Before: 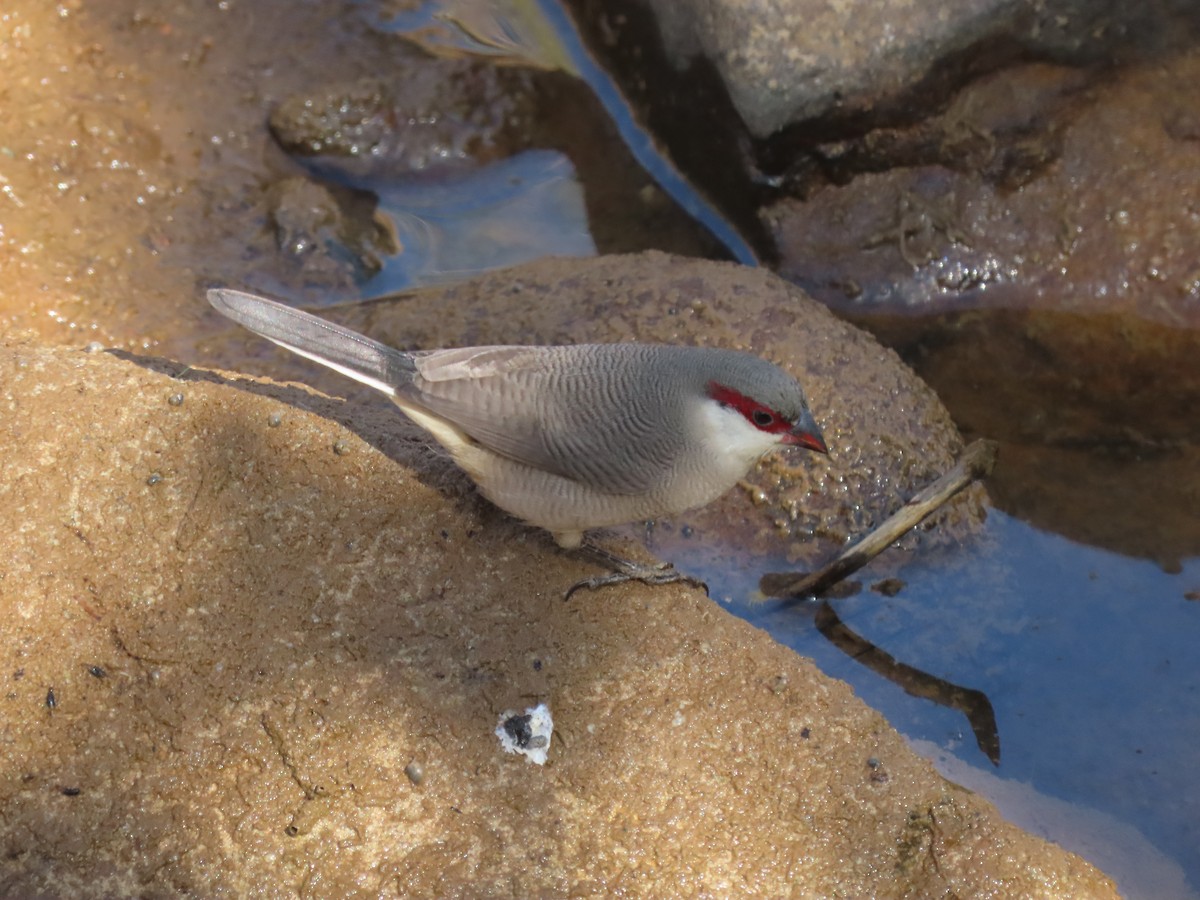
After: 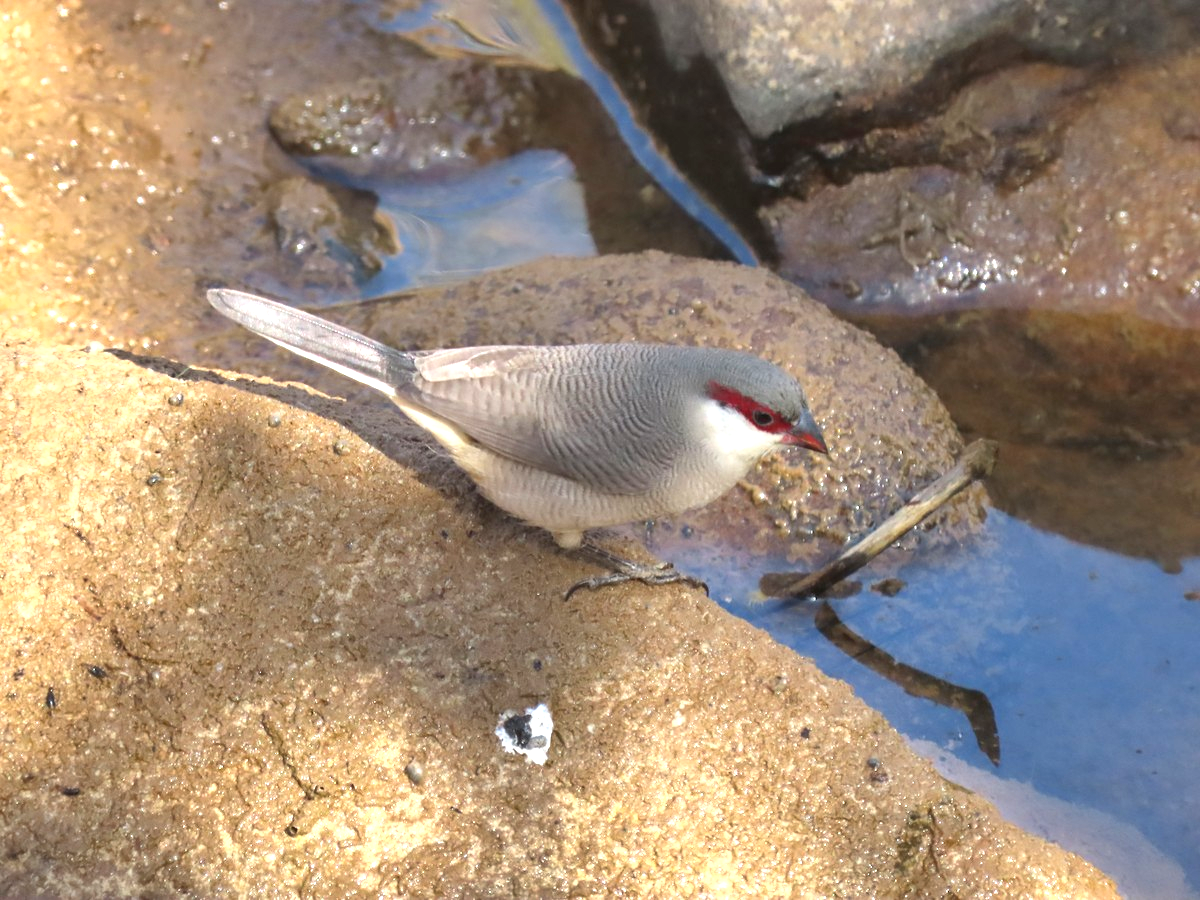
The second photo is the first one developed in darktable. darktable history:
shadows and highlights: shadows color adjustment 99.14%, highlights color adjustment 0.415%, soften with gaussian
exposure: black level correction 0.001, exposure 1.119 EV, compensate highlight preservation false
